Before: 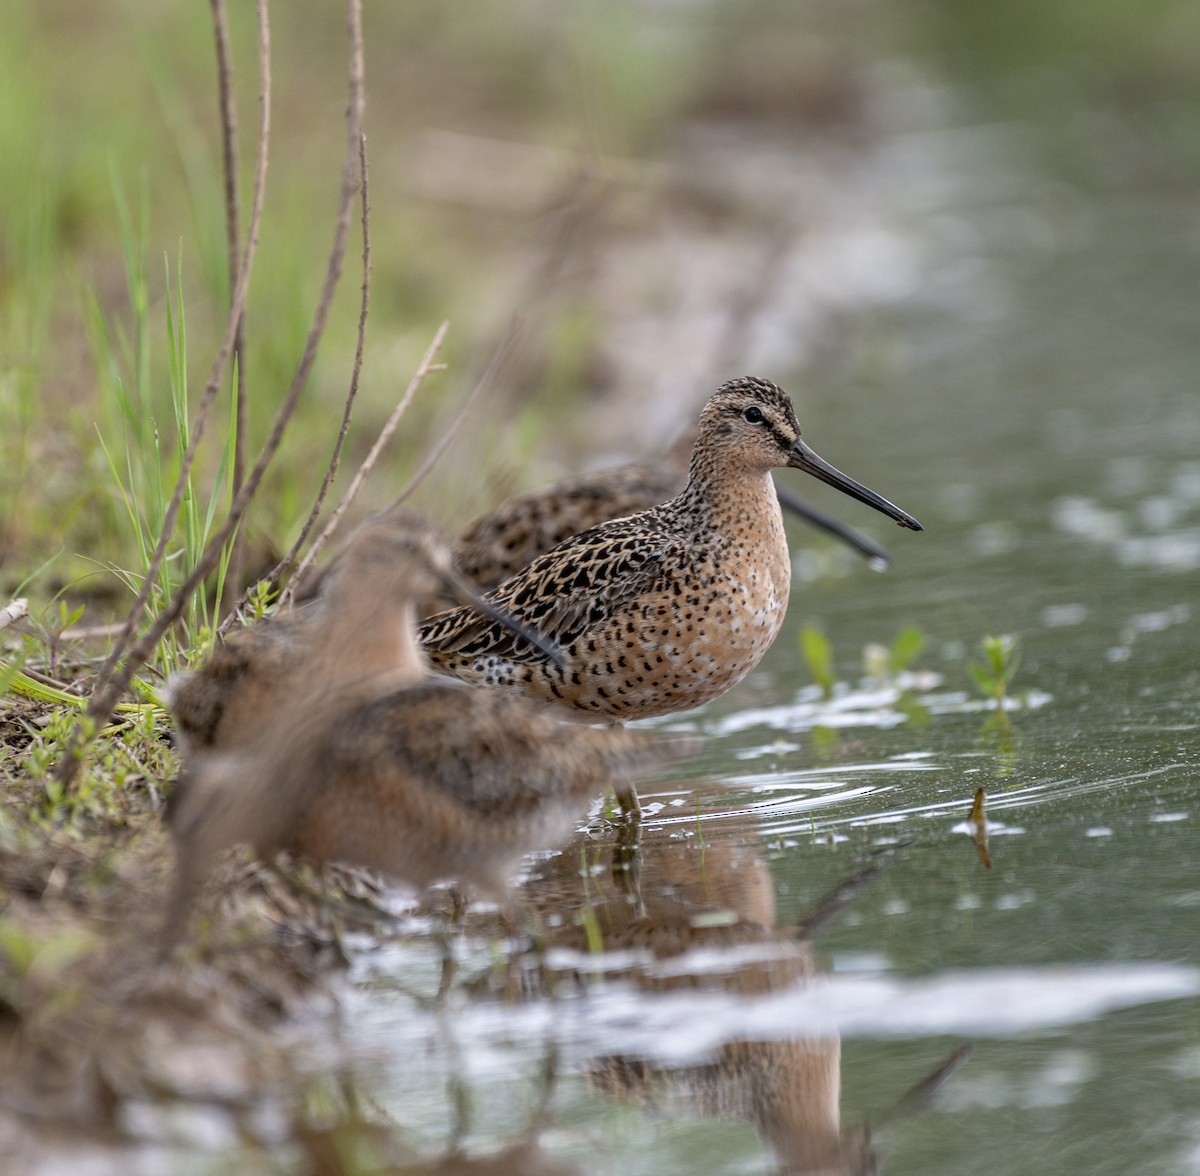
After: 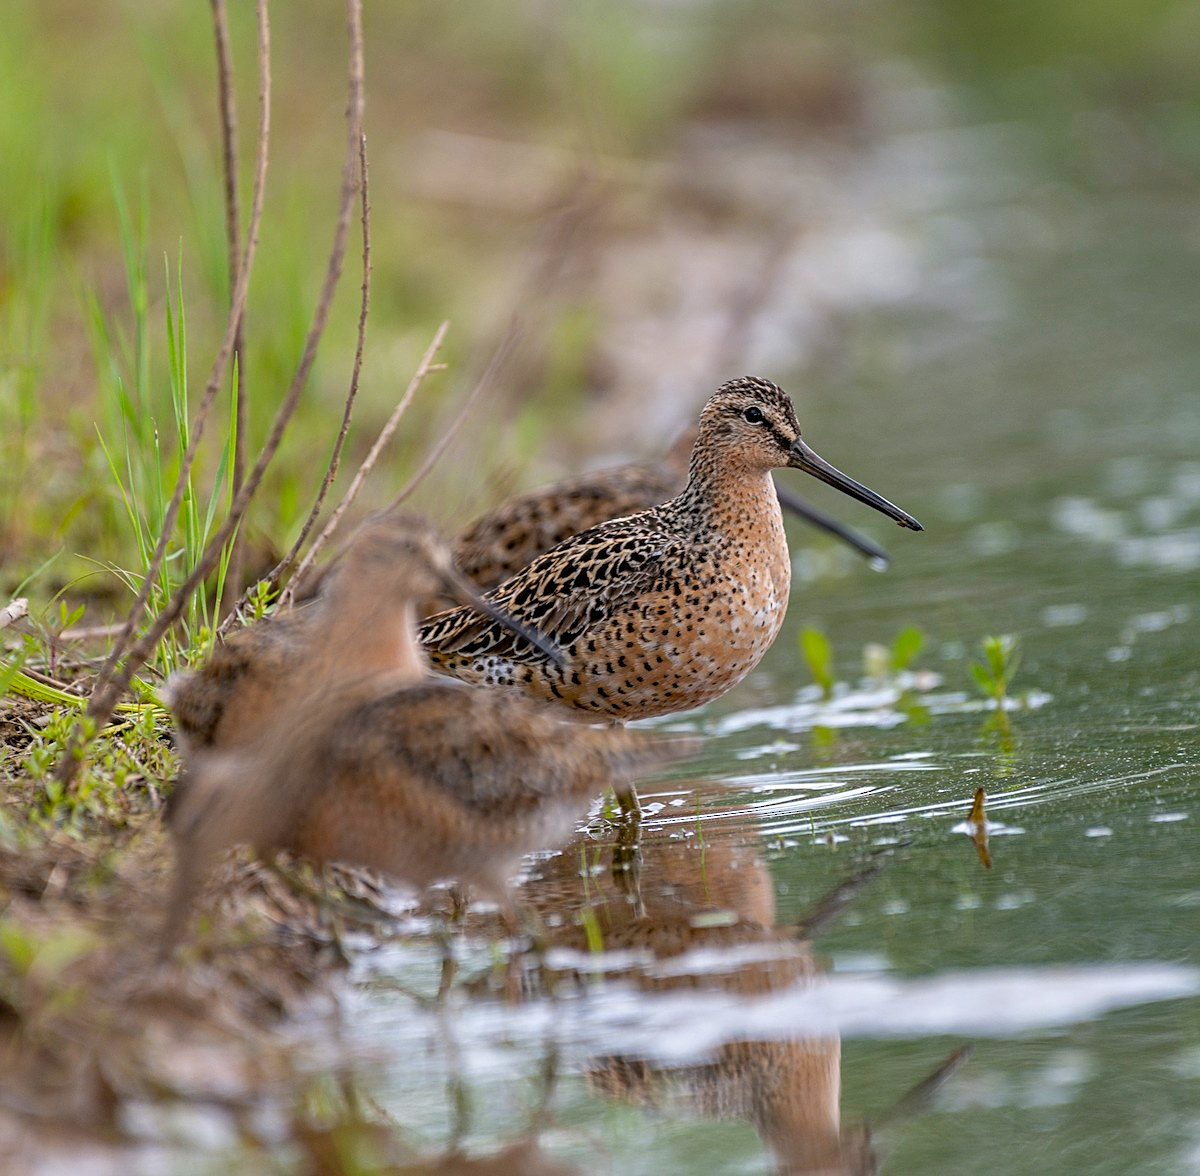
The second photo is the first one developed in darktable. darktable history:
color balance rgb: linear chroma grading › global chroma 14.409%, perceptual saturation grading › global saturation -2.375%, perceptual saturation grading › highlights -7.109%, perceptual saturation grading › mid-tones 8.021%, perceptual saturation grading › shadows 3.264%, perceptual brilliance grading › global brilliance 2.138%, perceptual brilliance grading › highlights -3.546%, global vibrance 20%
sharpen: on, module defaults
